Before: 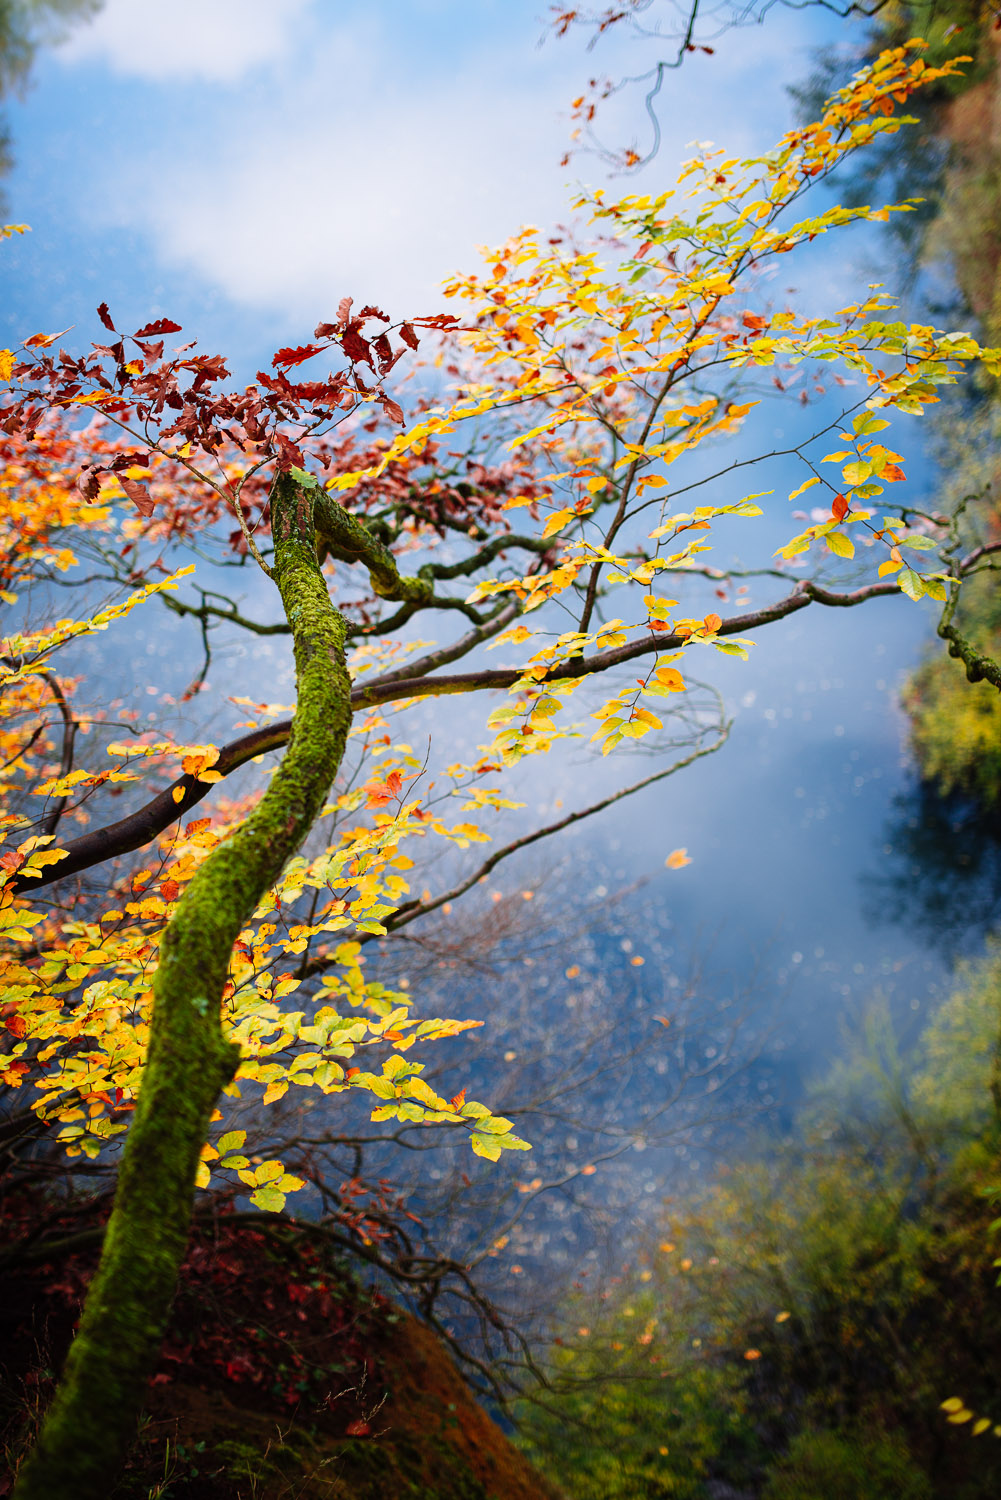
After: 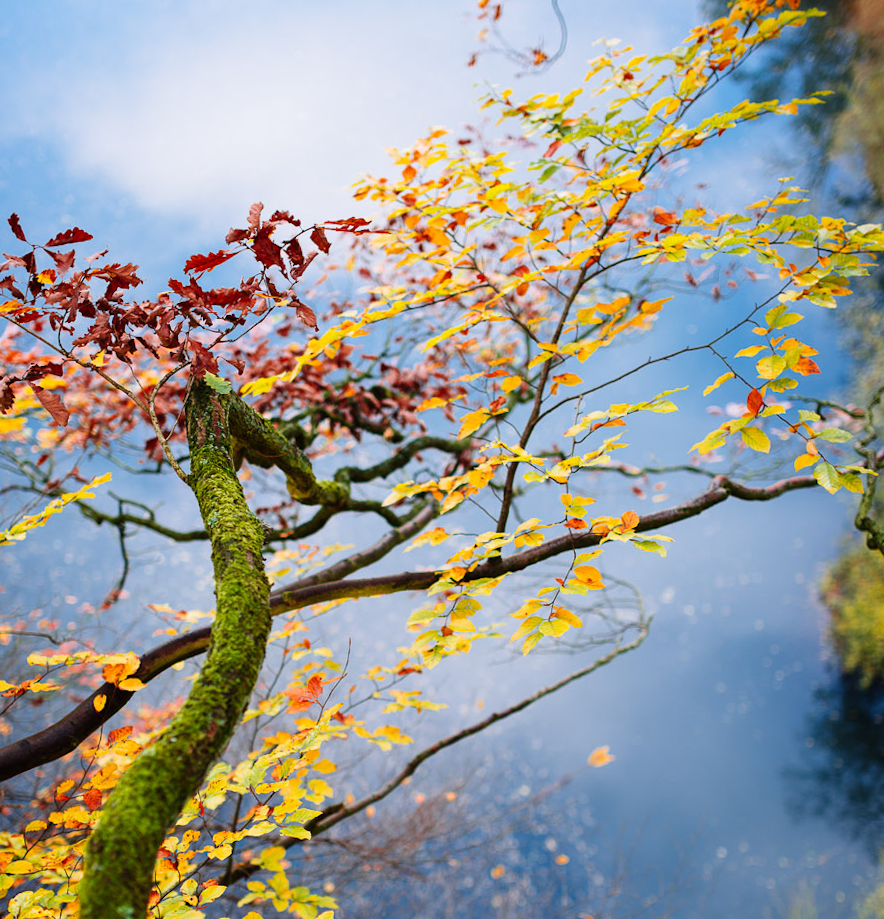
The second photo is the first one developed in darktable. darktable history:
crop and rotate: left 9.345%, top 7.22%, right 4.982%, bottom 32.331%
rotate and perspective: rotation -1.24°, automatic cropping off
